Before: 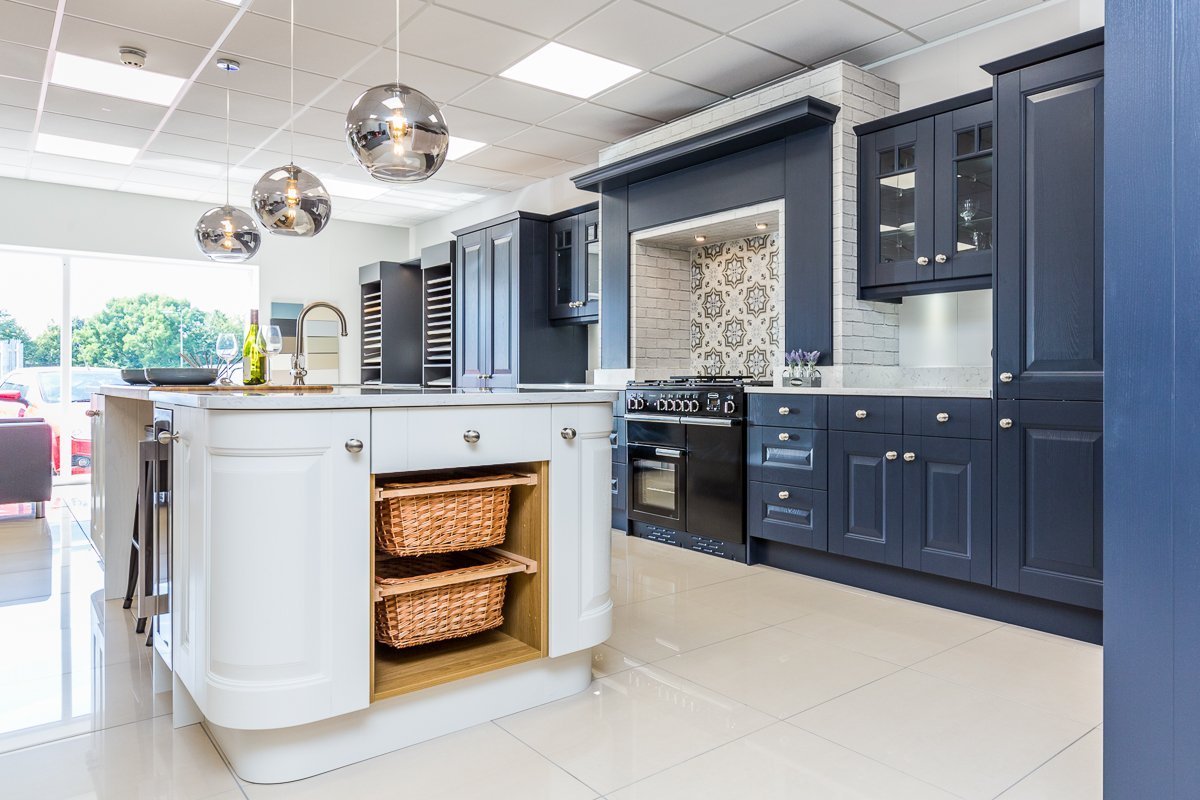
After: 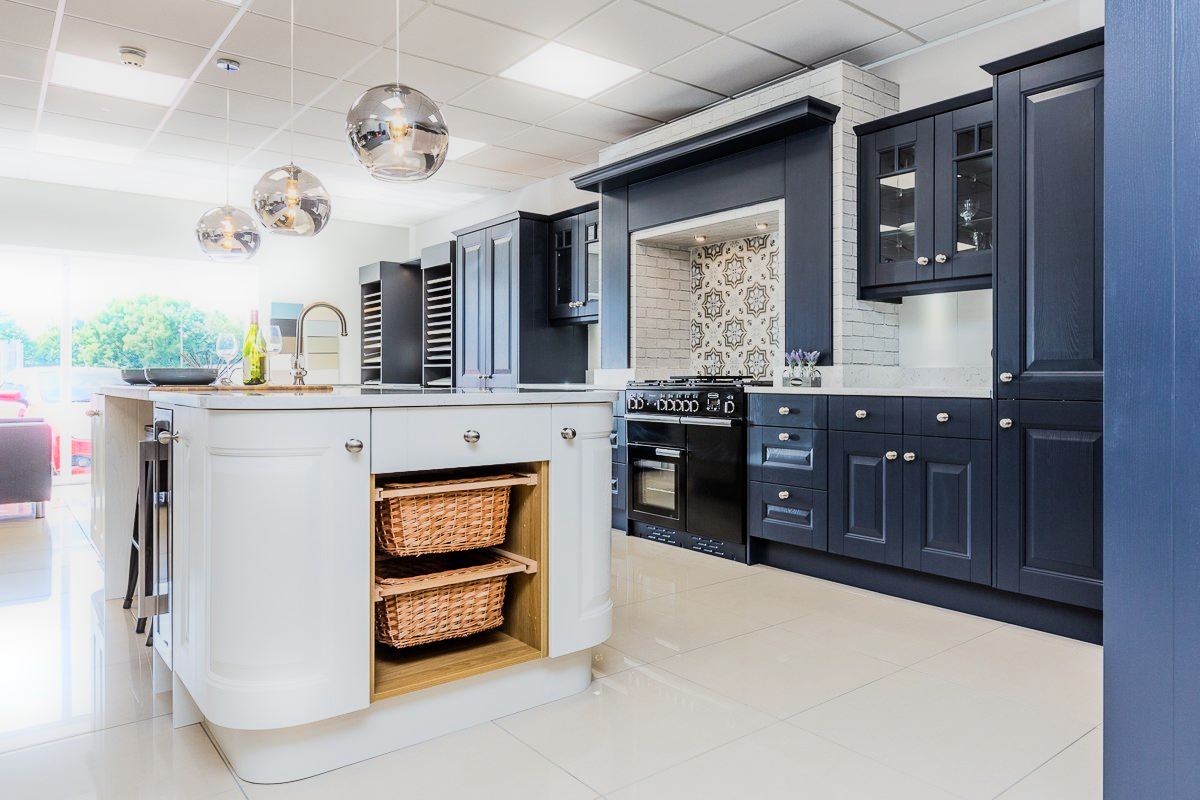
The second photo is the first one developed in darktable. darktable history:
bloom: size 5%, threshold 95%, strength 15%
filmic rgb: black relative exposure -7.5 EV, white relative exposure 5 EV, hardness 3.31, contrast 1.3, contrast in shadows safe
